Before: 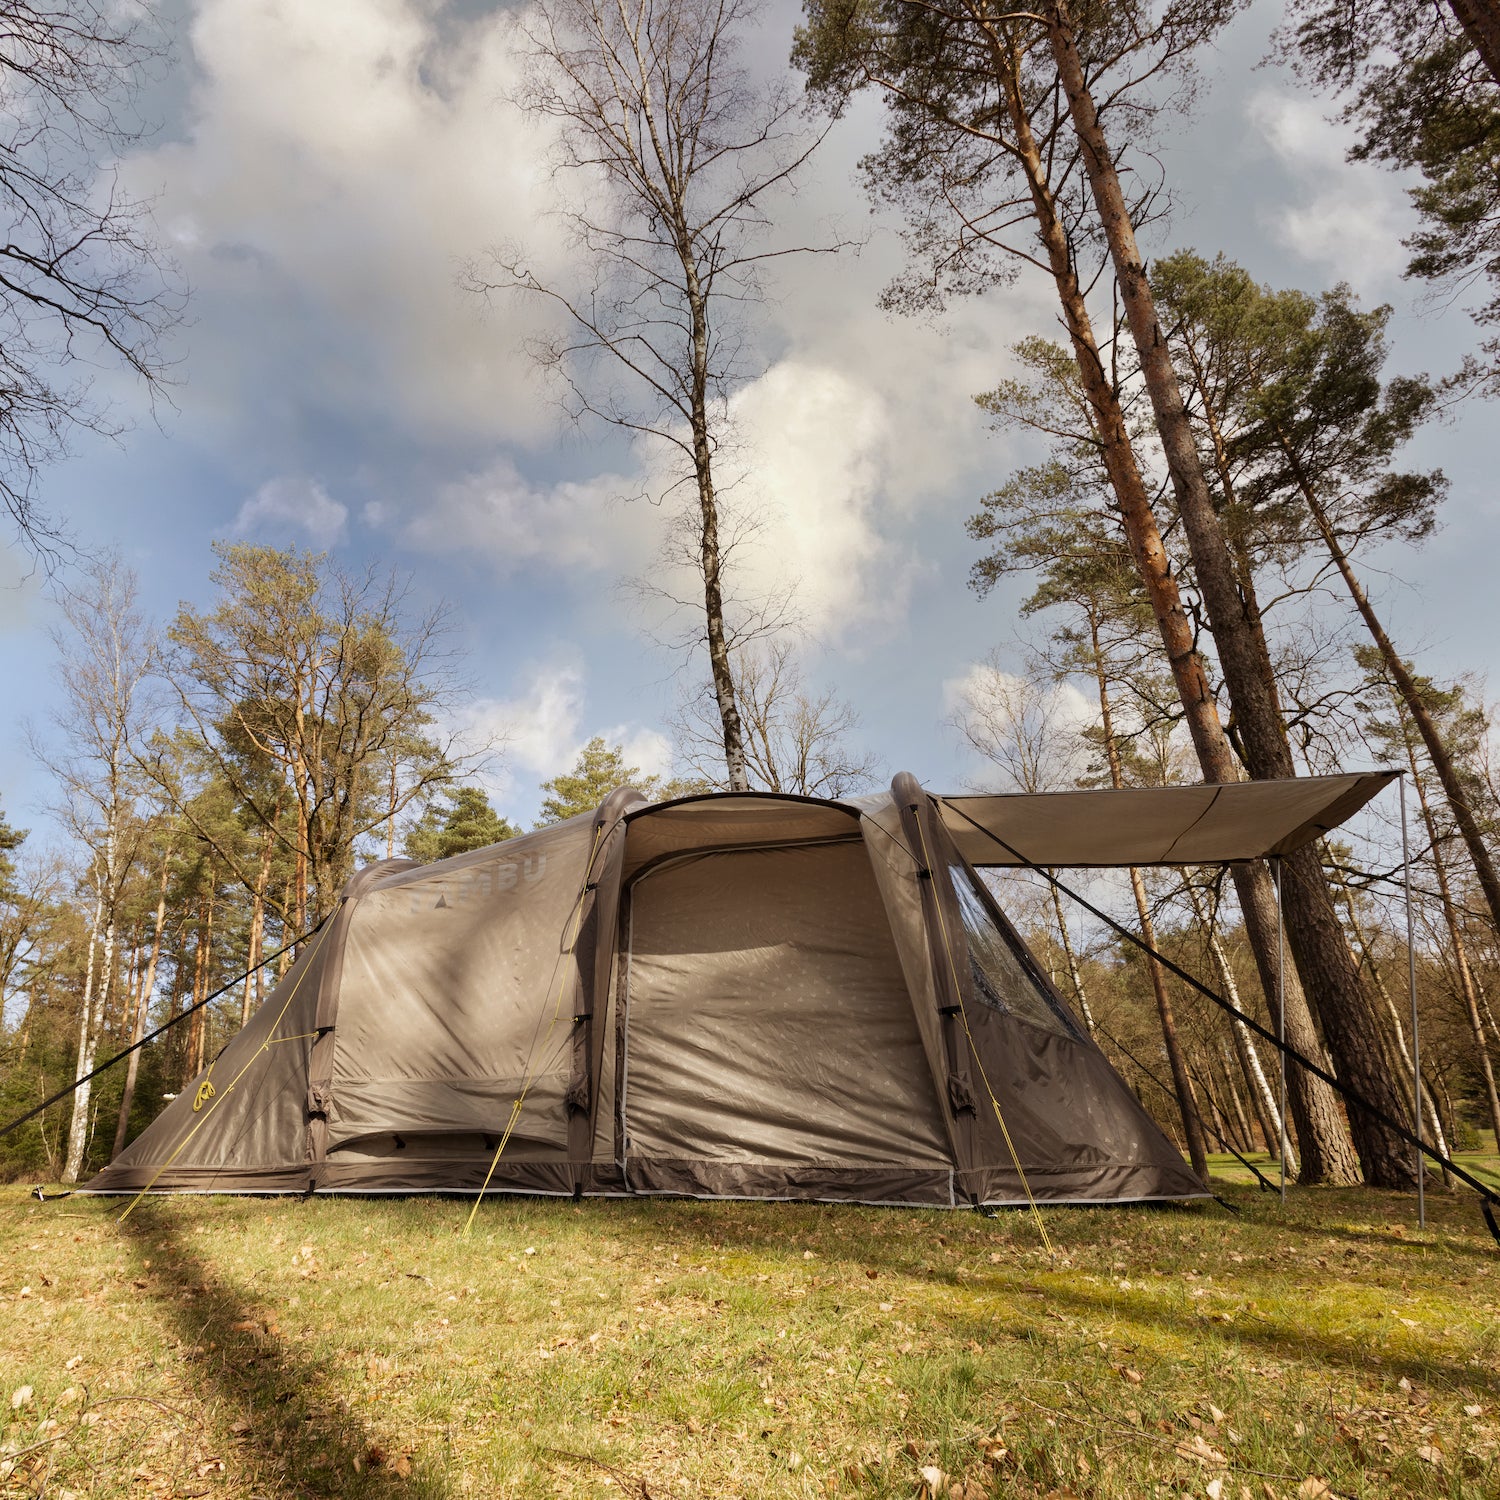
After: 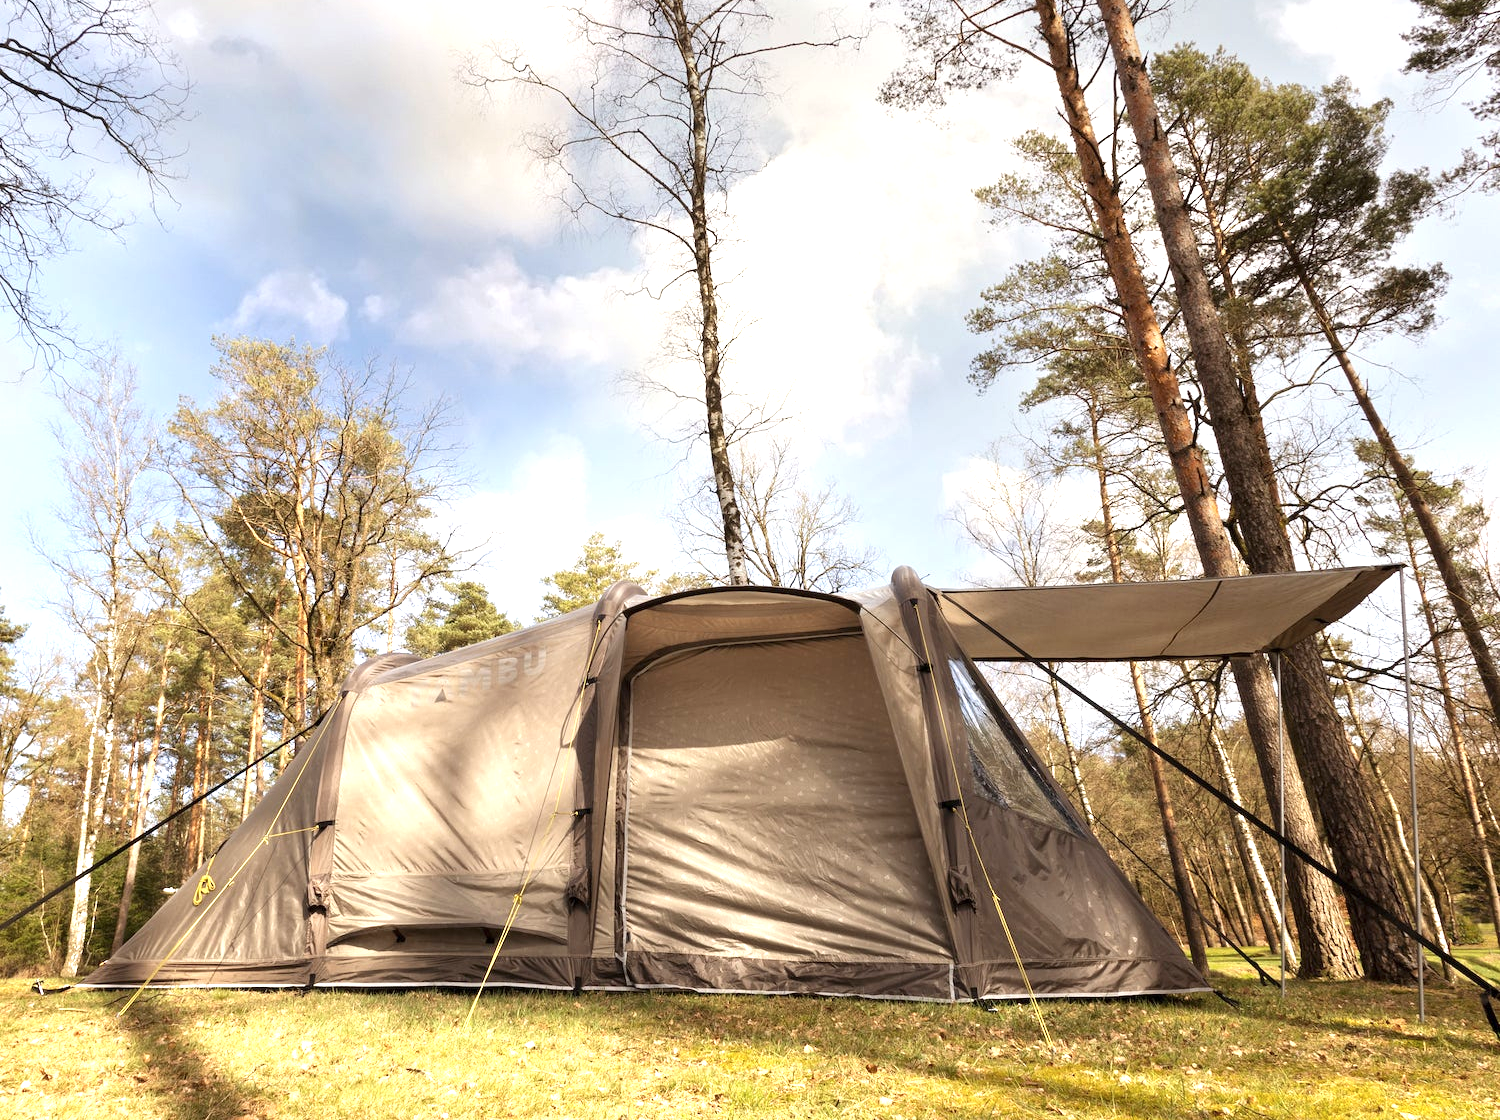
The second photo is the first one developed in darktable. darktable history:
contrast brightness saturation: saturation -0.05
crop: top 13.796%, bottom 11.498%
exposure: exposure 1.067 EV, compensate highlight preservation false
